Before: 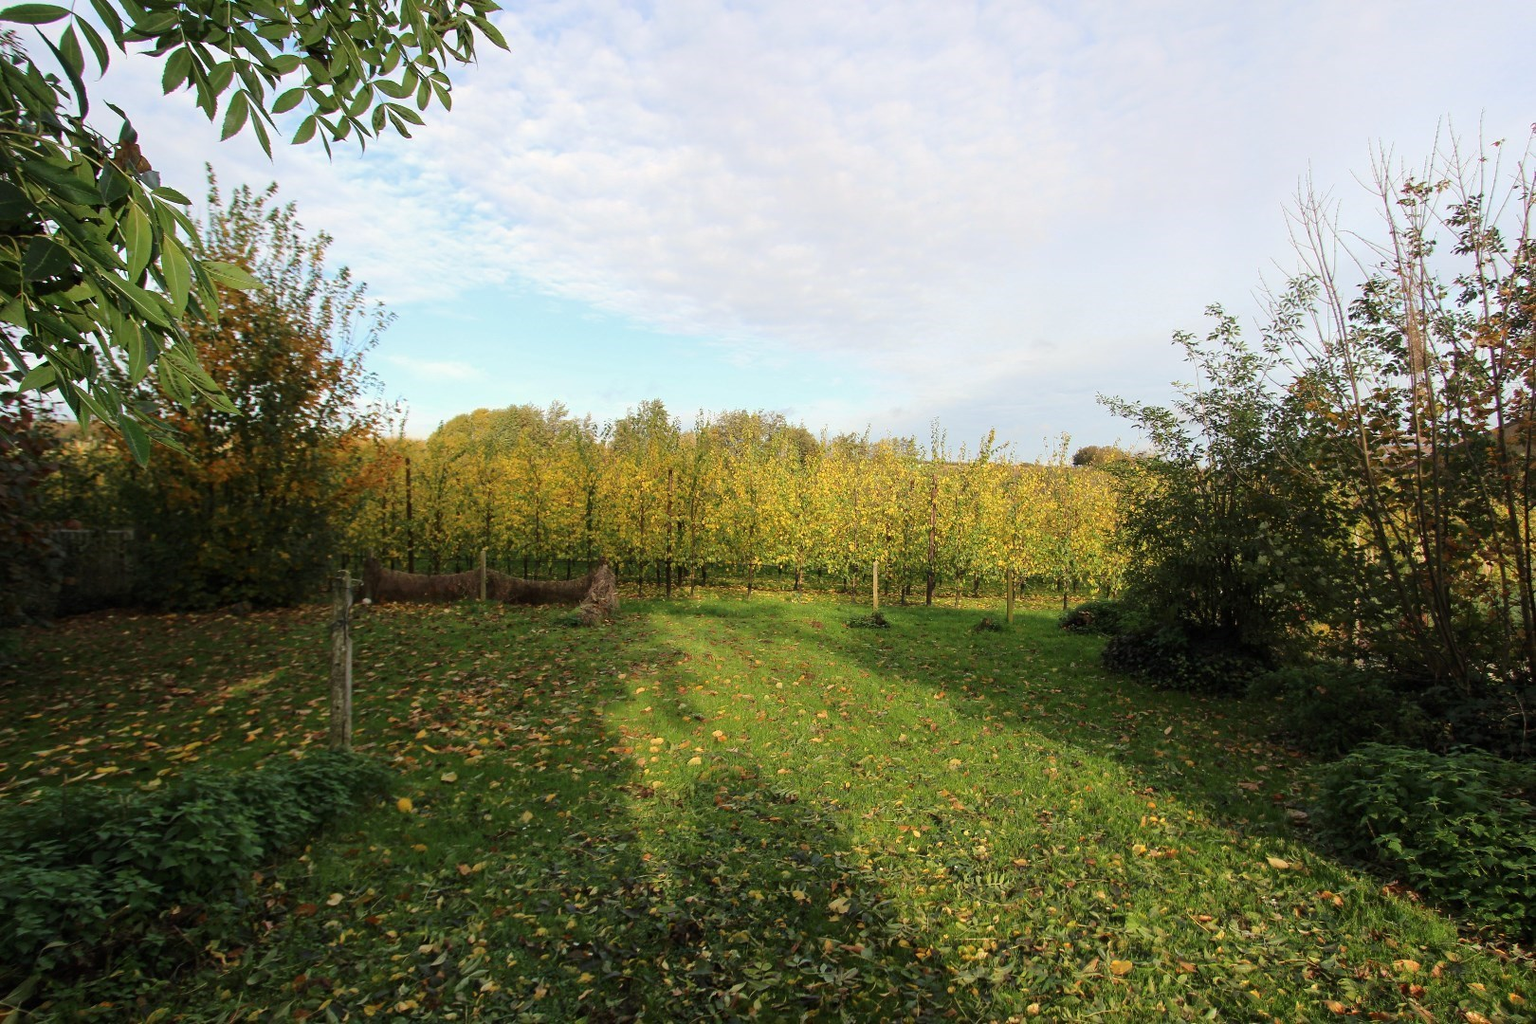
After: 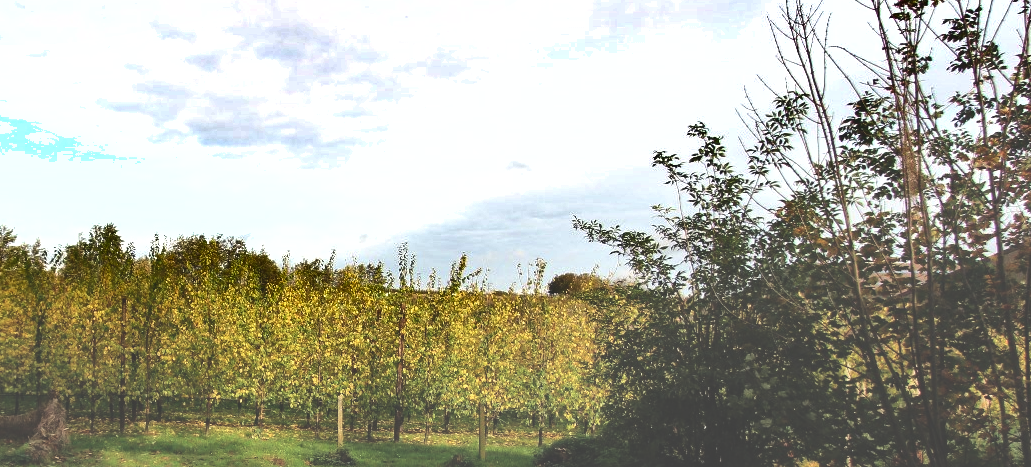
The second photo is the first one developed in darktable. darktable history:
crop: left 36.005%, top 18.293%, right 0.31%, bottom 38.444%
exposure: black level correction -0.062, exposure -0.05 EV, compensate highlight preservation false
tone equalizer: -8 EV -0.417 EV, -7 EV -0.389 EV, -6 EV -0.333 EV, -5 EV -0.222 EV, -3 EV 0.222 EV, -2 EV 0.333 EV, -1 EV 0.389 EV, +0 EV 0.417 EV, edges refinement/feathering 500, mask exposure compensation -1.57 EV, preserve details no
shadows and highlights: shadows 20.91, highlights -82.73, soften with gaussian
